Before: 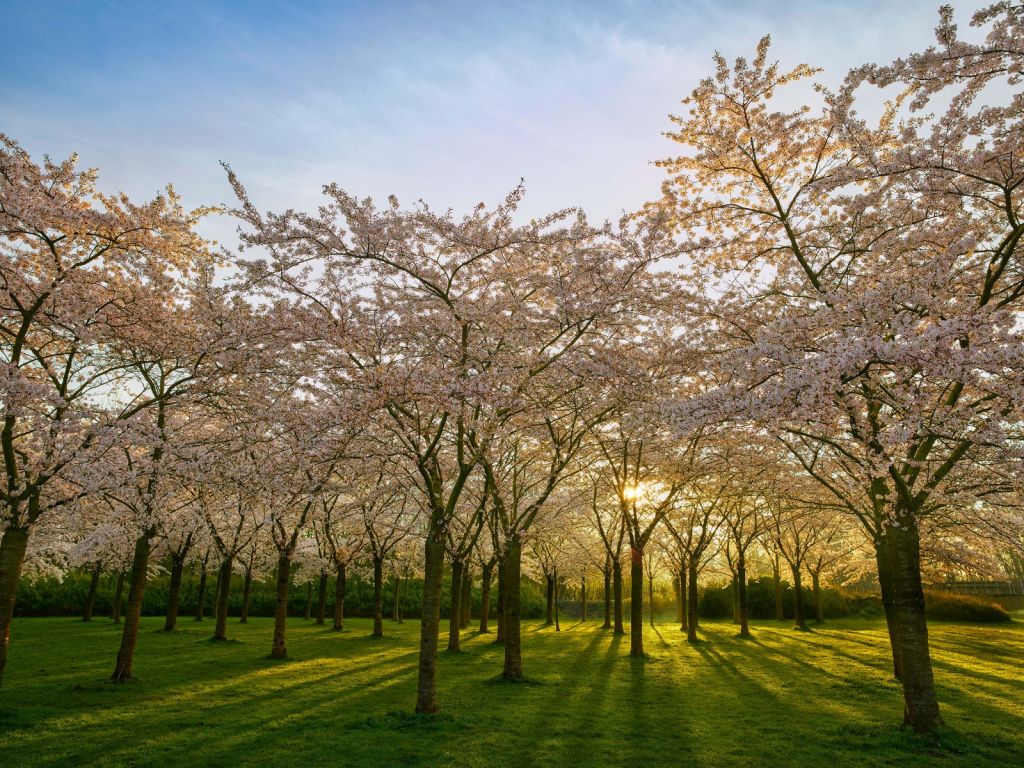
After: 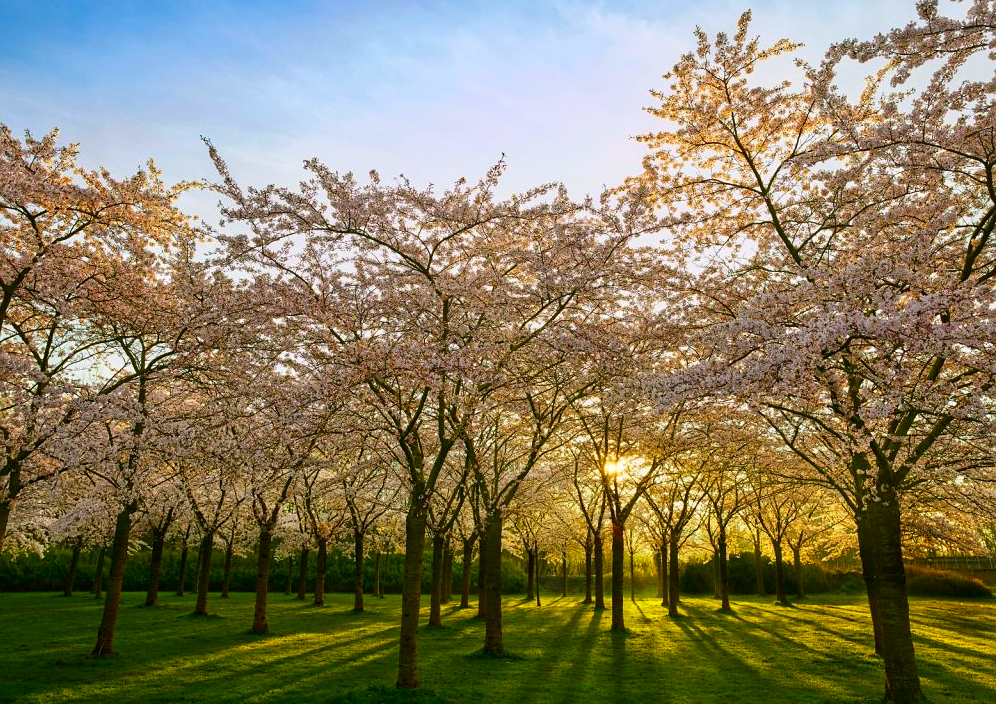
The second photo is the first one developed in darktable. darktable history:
contrast brightness saturation: contrast 0.158, saturation 0.324
sharpen: radius 1.252, amount 0.293, threshold 0.233
crop: left 1.892%, top 3.349%, right 0.762%, bottom 4.881%
